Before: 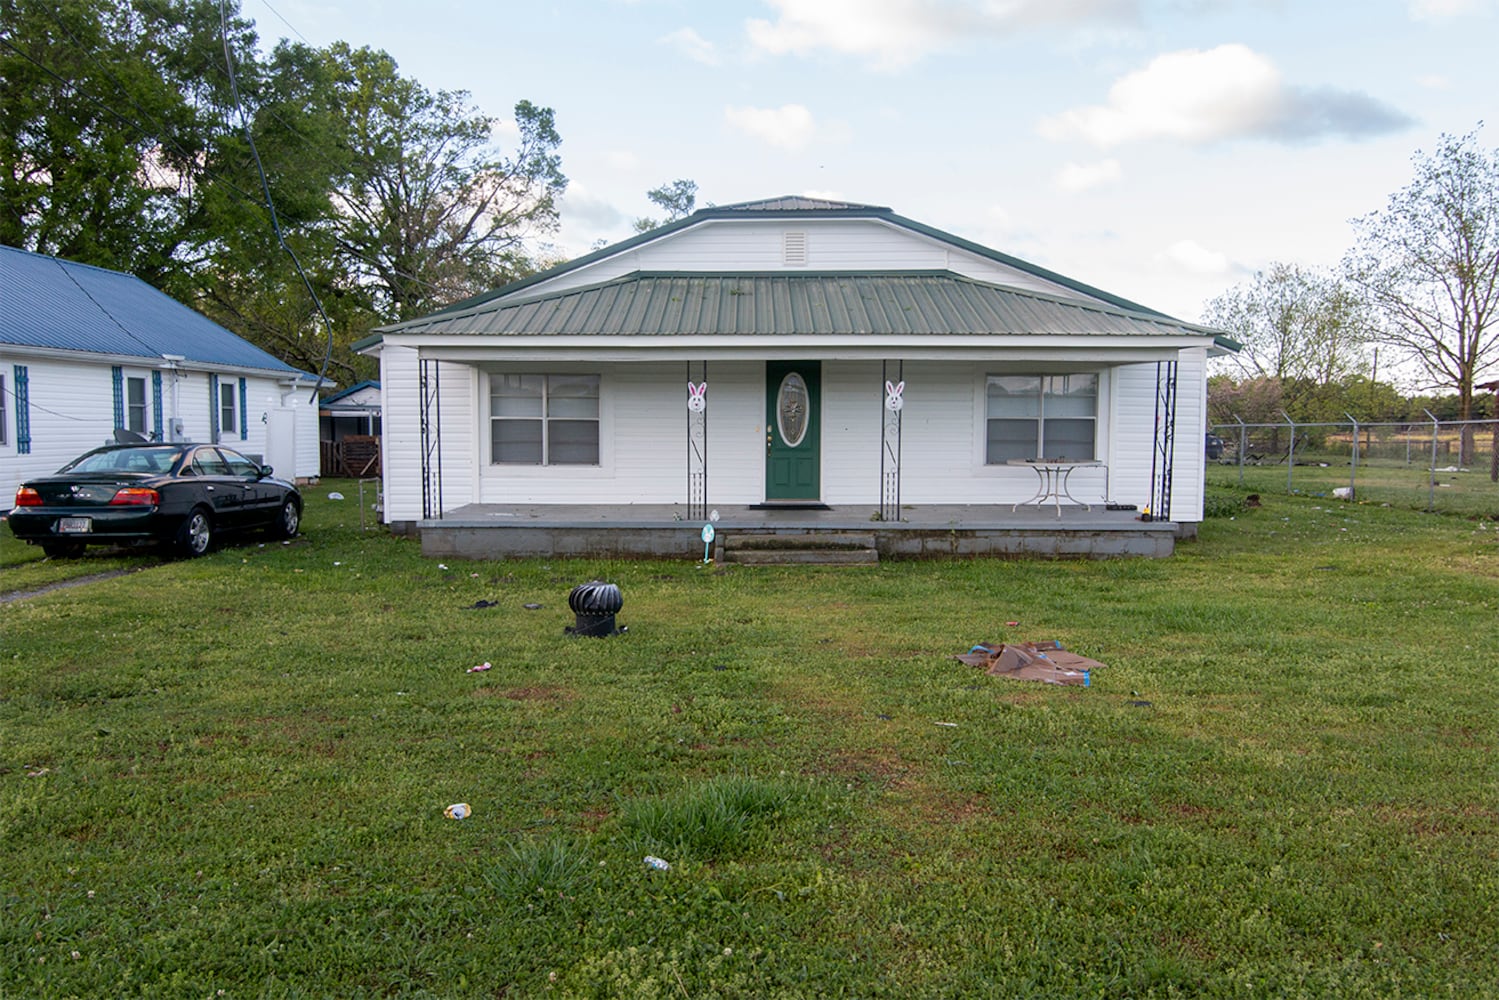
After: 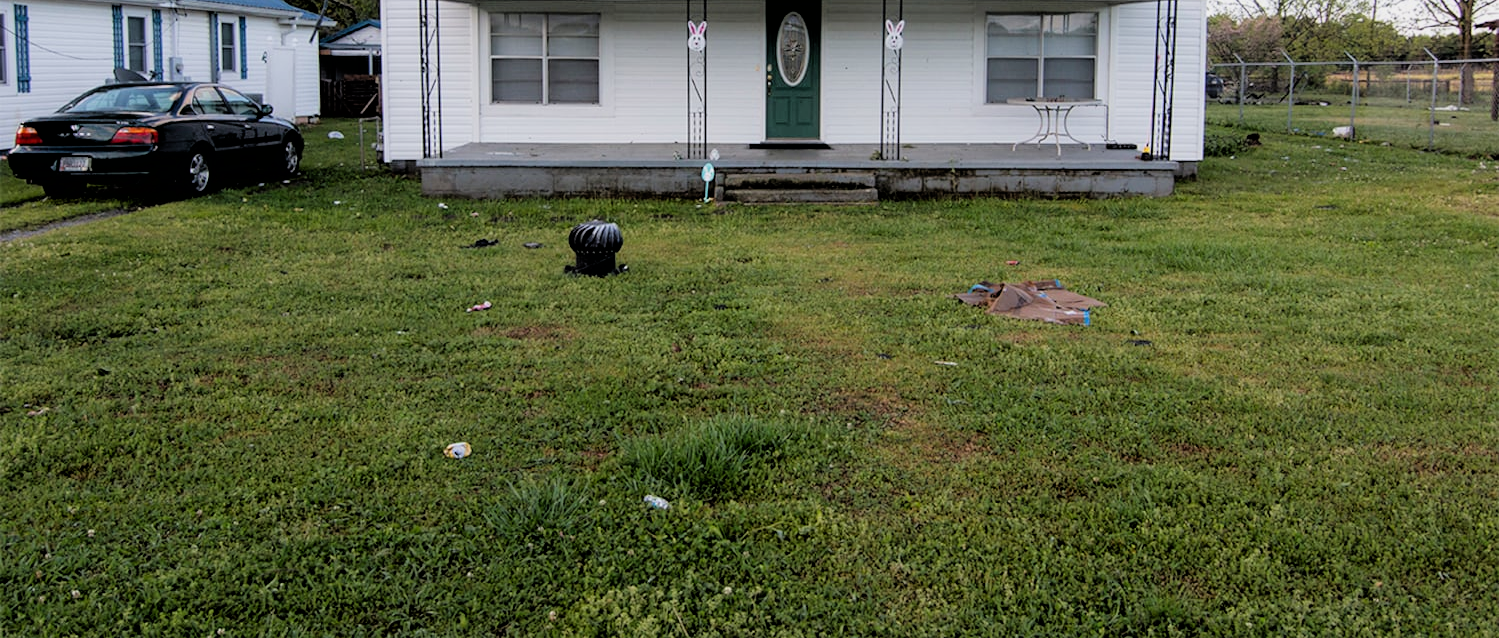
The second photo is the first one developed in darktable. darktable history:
filmic rgb: black relative exposure -3.9 EV, white relative exposure 3.13 EV, hardness 2.87, iterations of high-quality reconstruction 0
crop and rotate: top 36.139%
